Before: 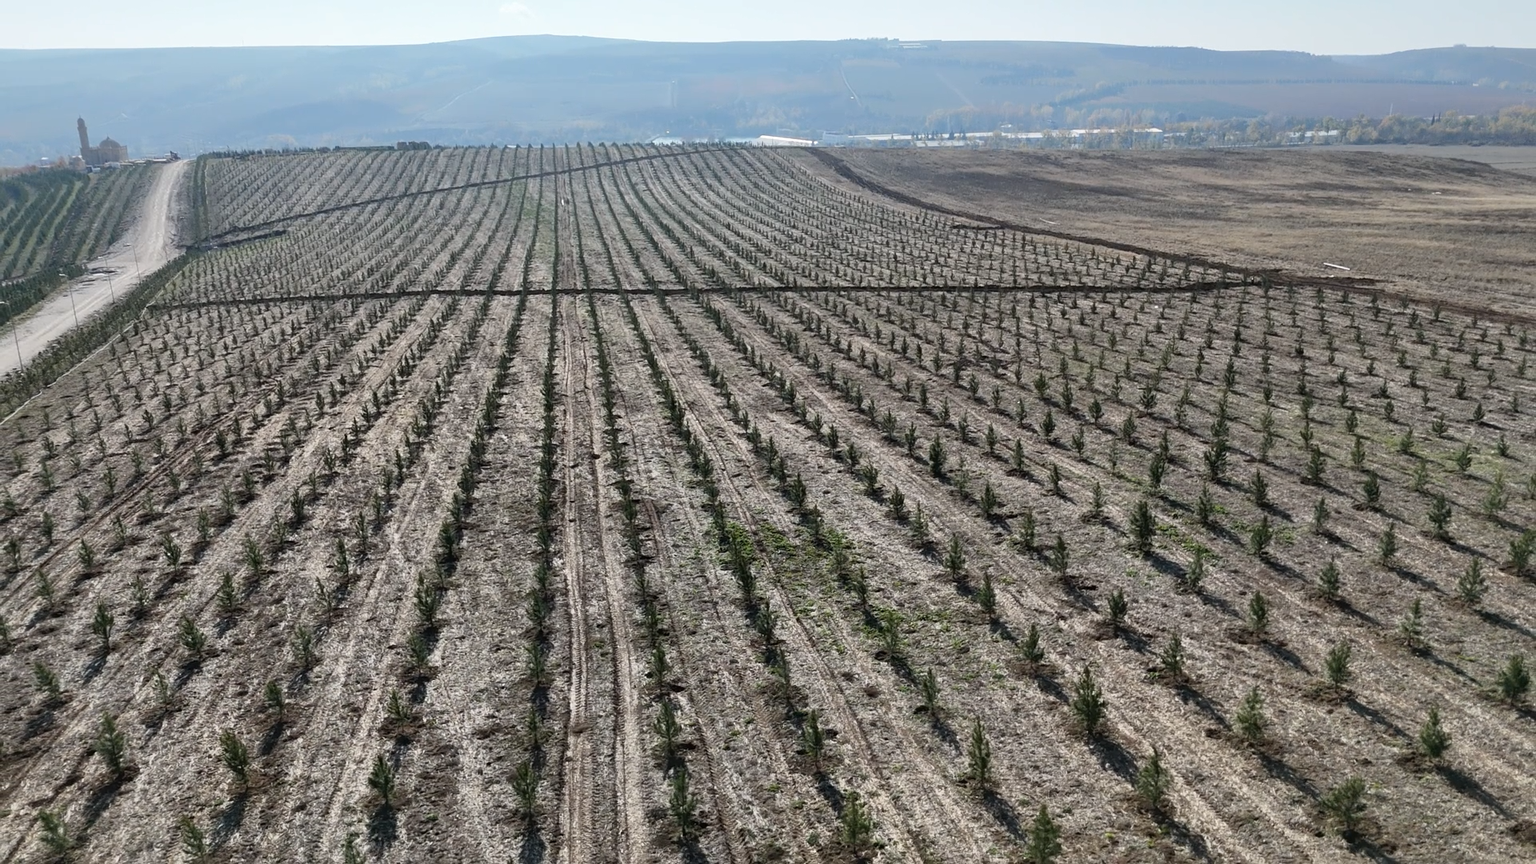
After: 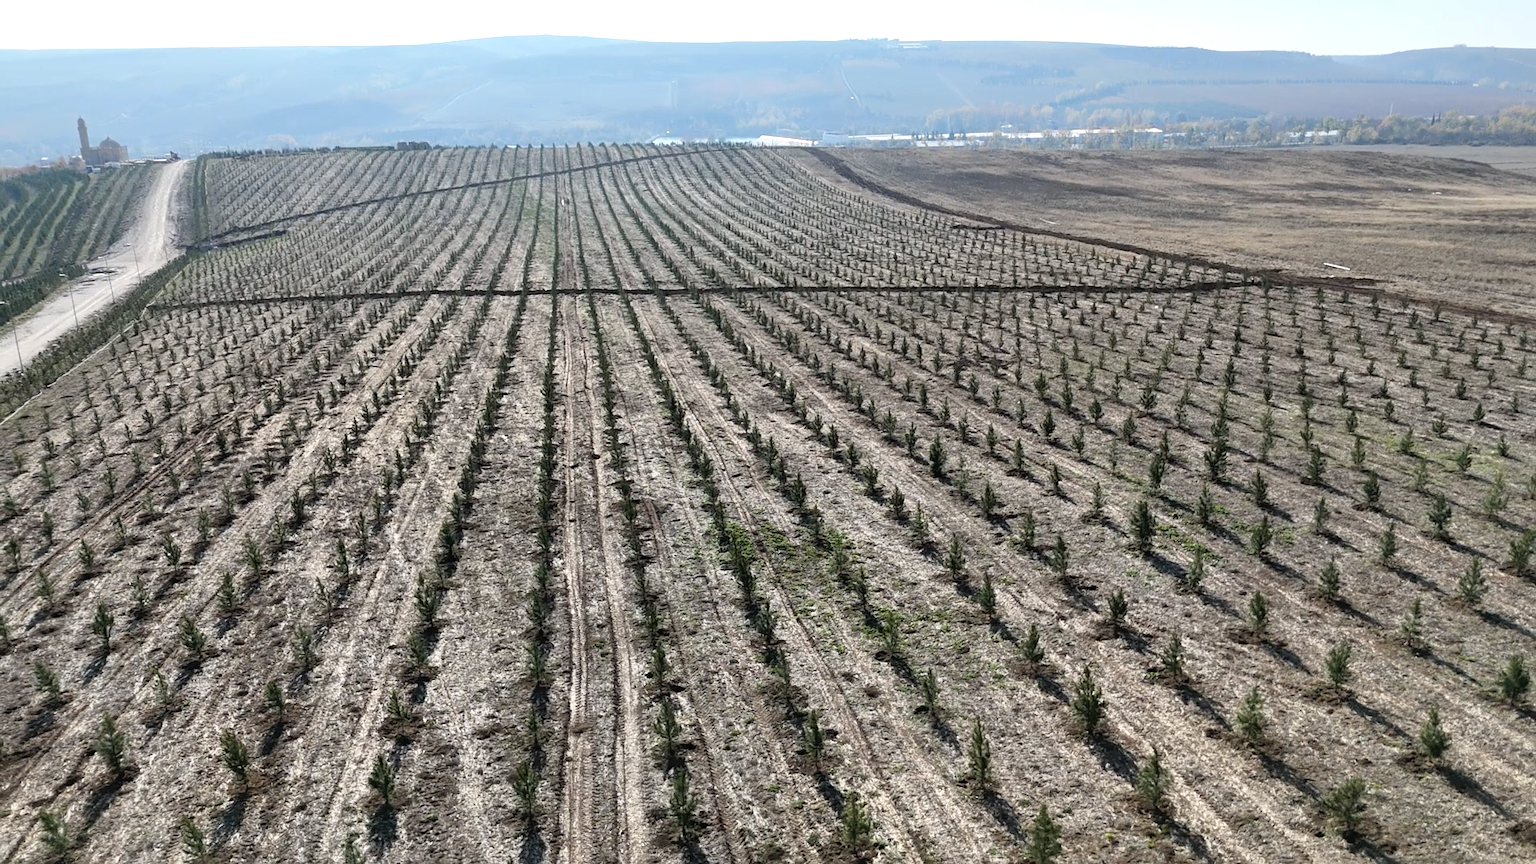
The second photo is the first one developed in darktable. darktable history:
tone equalizer: -8 EV -0.38 EV, -7 EV -0.407 EV, -6 EV -0.307 EV, -5 EV -0.218 EV, -3 EV 0.246 EV, -2 EV 0.332 EV, -1 EV 0.406 EV, +0 EV 0.408 EV
